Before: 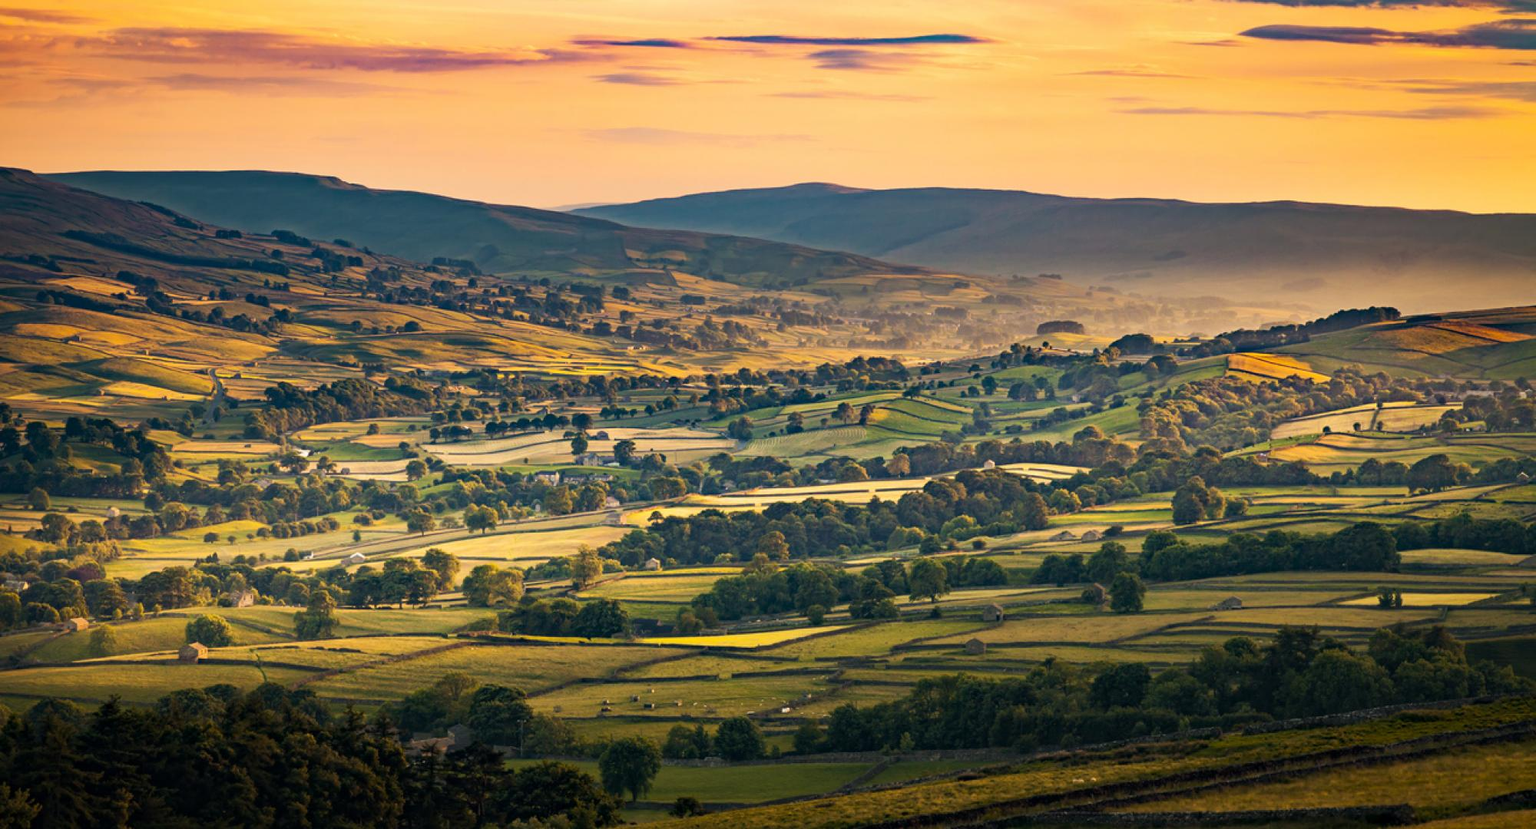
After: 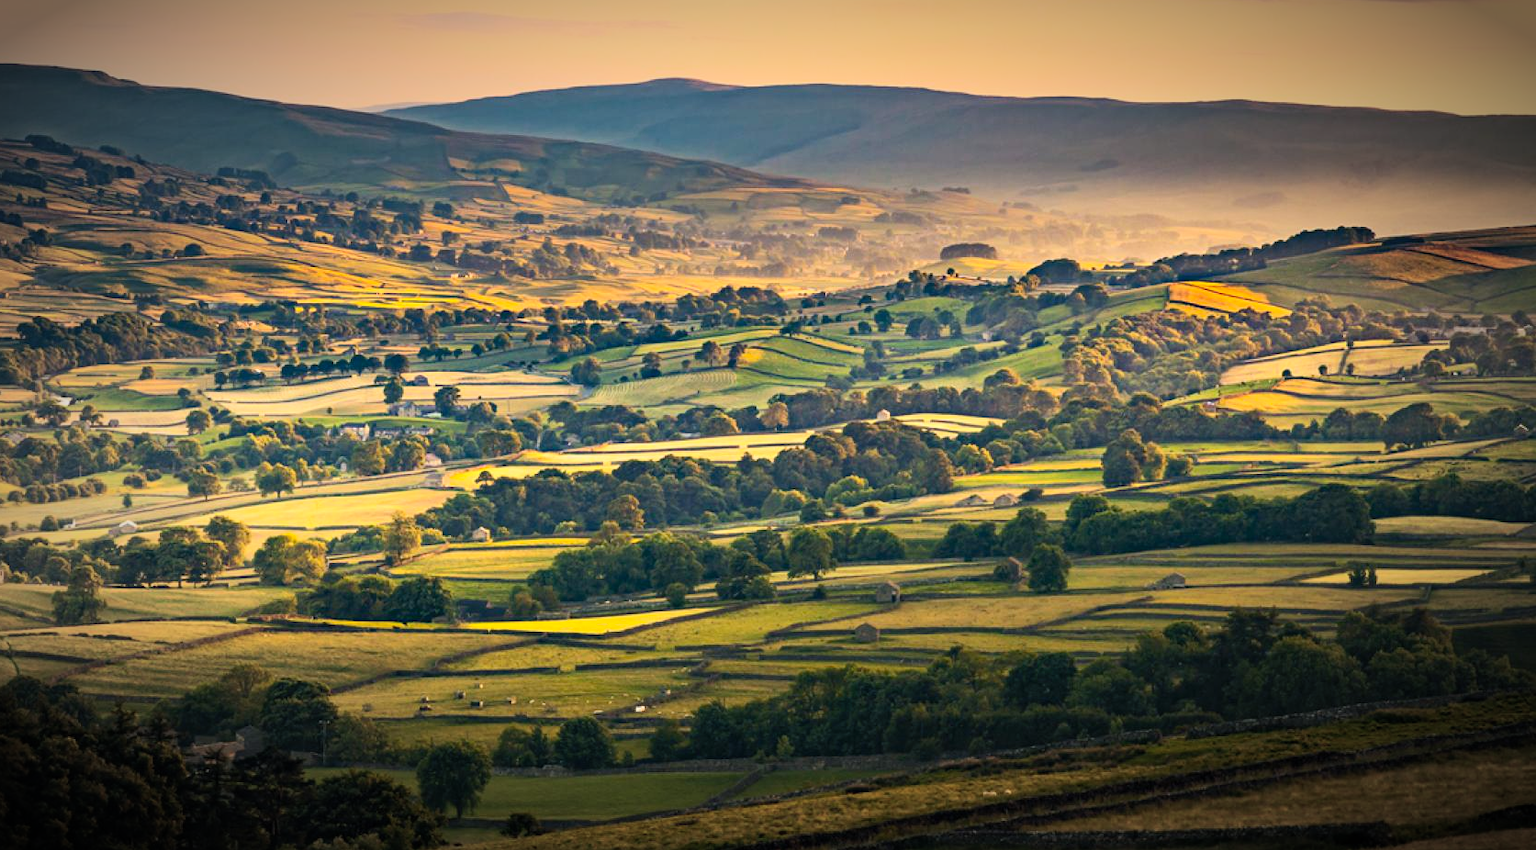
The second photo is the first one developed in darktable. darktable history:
vignetting: fall-off start 67.5%, fall-off radius 67.23%, brightness -0.813, automatic ratio true
crop: left 16.315%, top 14.246%
contrast brightness saturation: contrast 0.2, brightness 0.16, saturation 0.22
